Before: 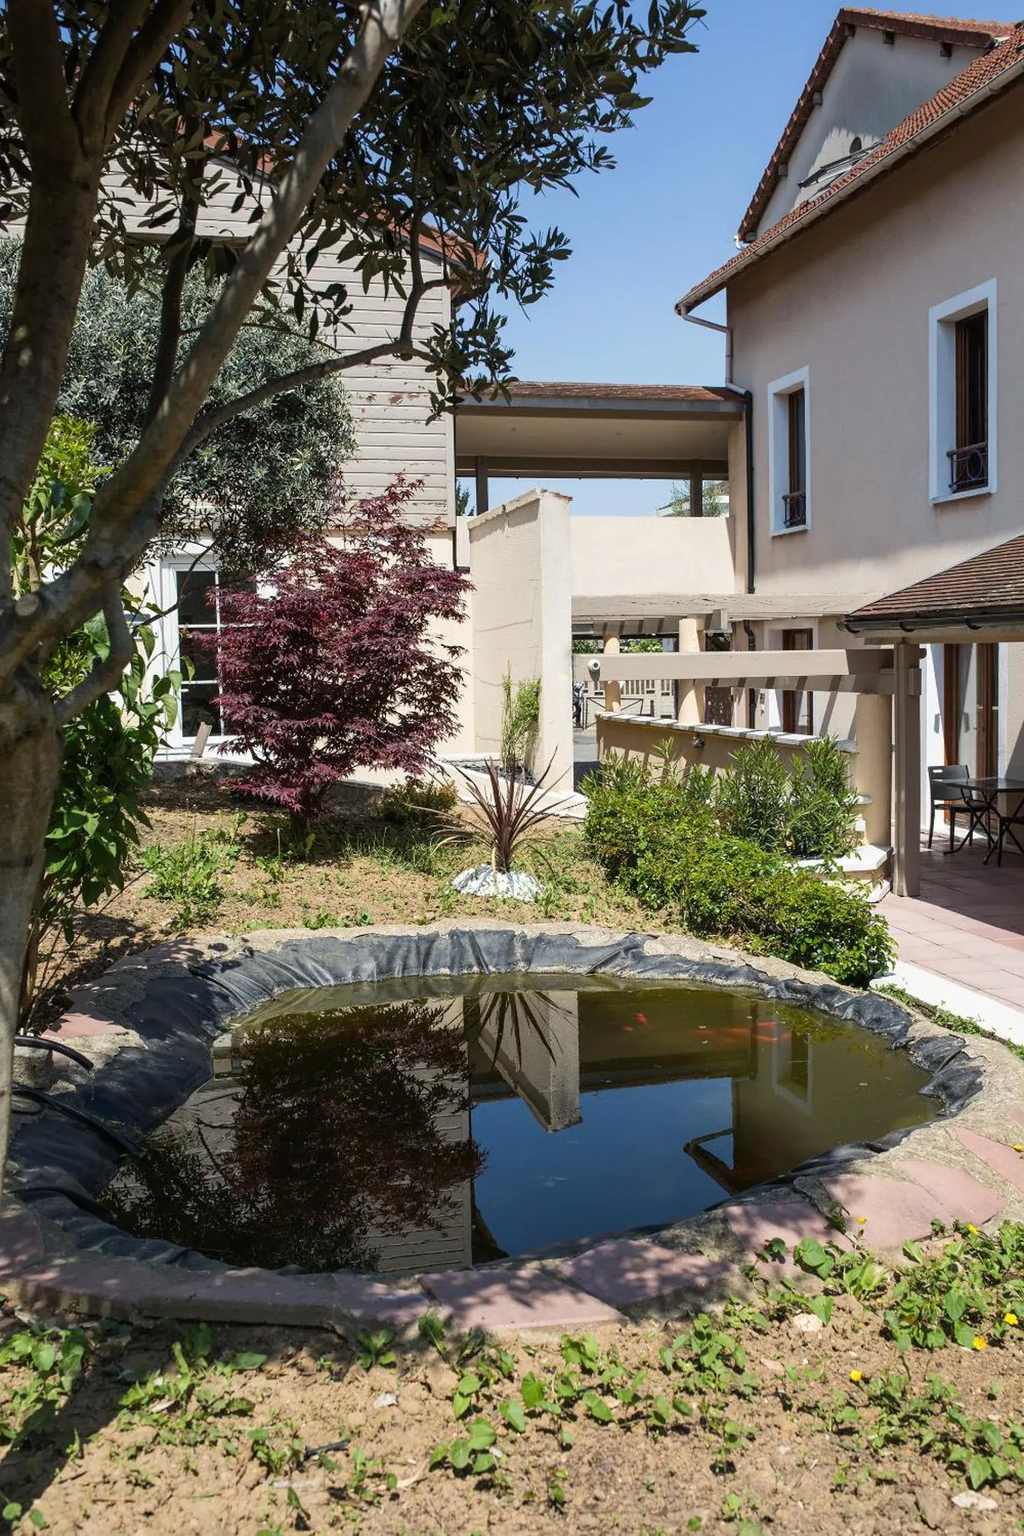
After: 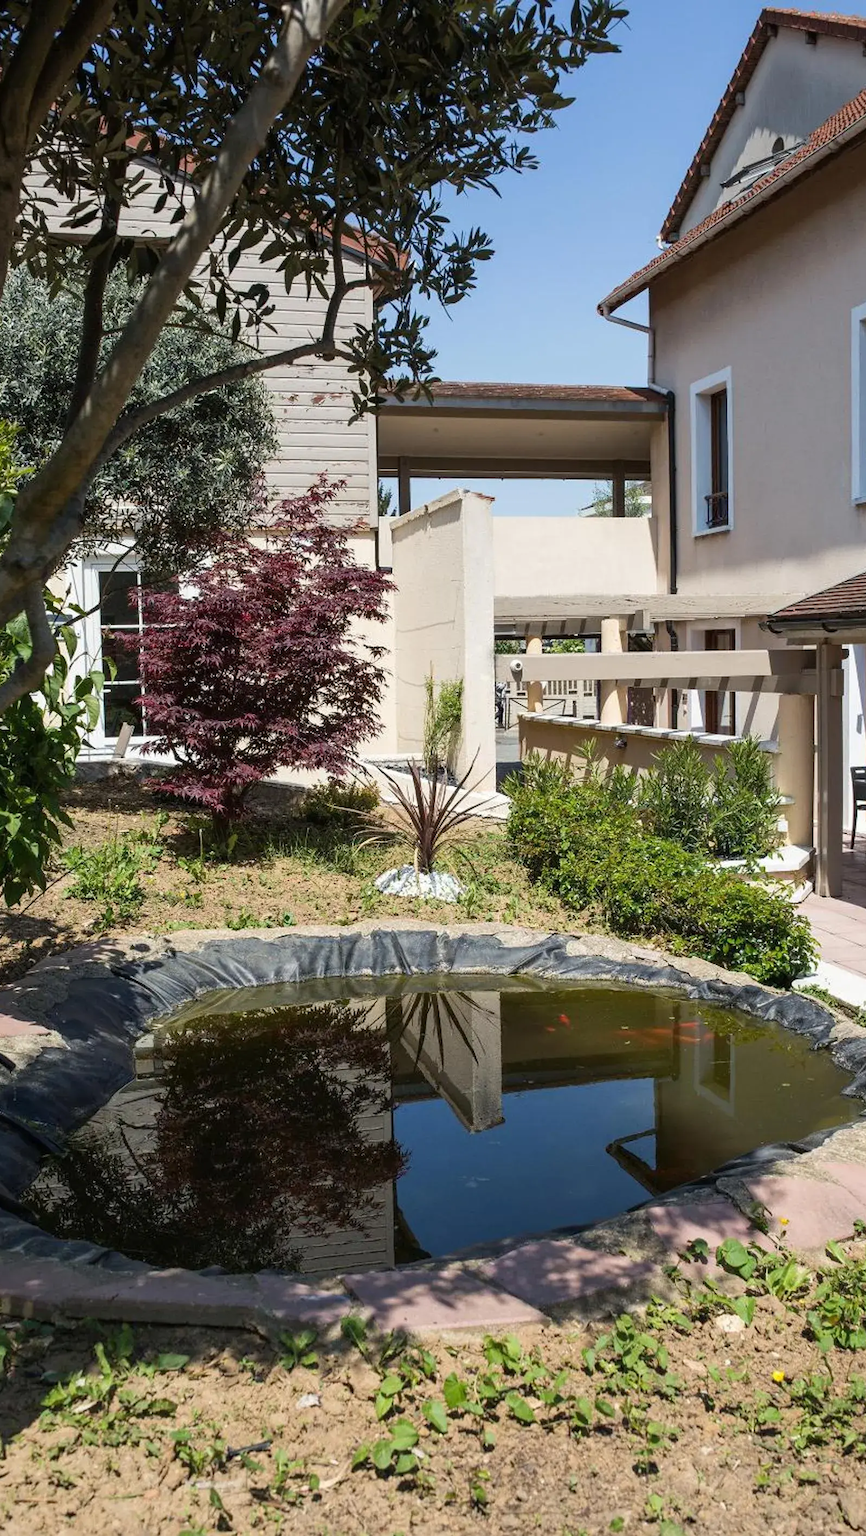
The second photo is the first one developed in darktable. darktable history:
crop: left 7.629%, right 7.821%
